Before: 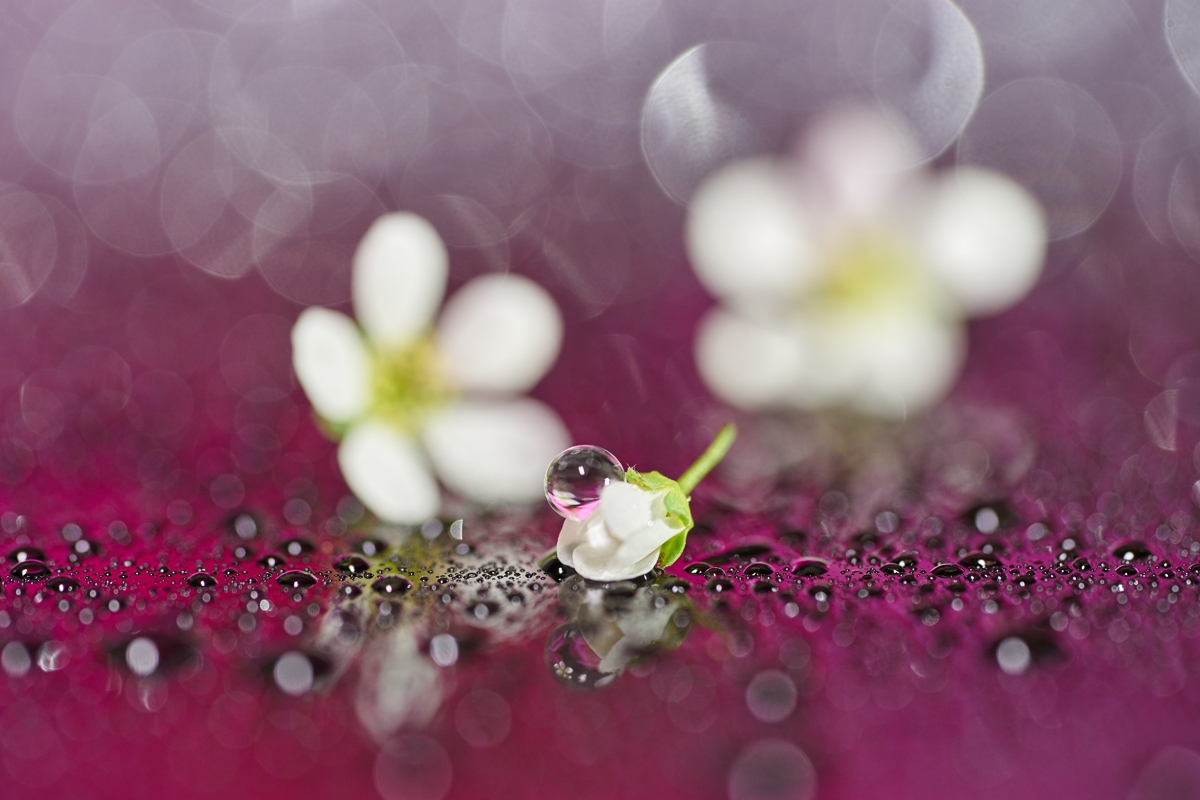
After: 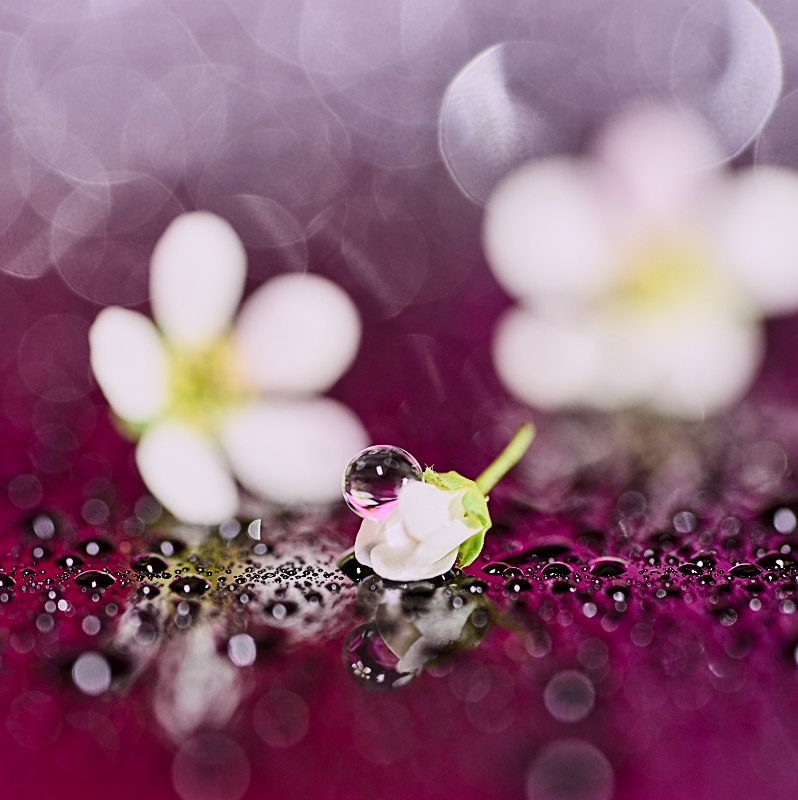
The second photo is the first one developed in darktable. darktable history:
filmic rgb: black relative exposure -7.65 EV, white relative exposure 4.56 EV, hardness 3.61, color science v6 (2022)
white balance: red 1.05, blue 1.072
crop: left 16.899%, right 16.556%
contrast brightness saturation: contrast 0.28
sharpen: radius 1.967
